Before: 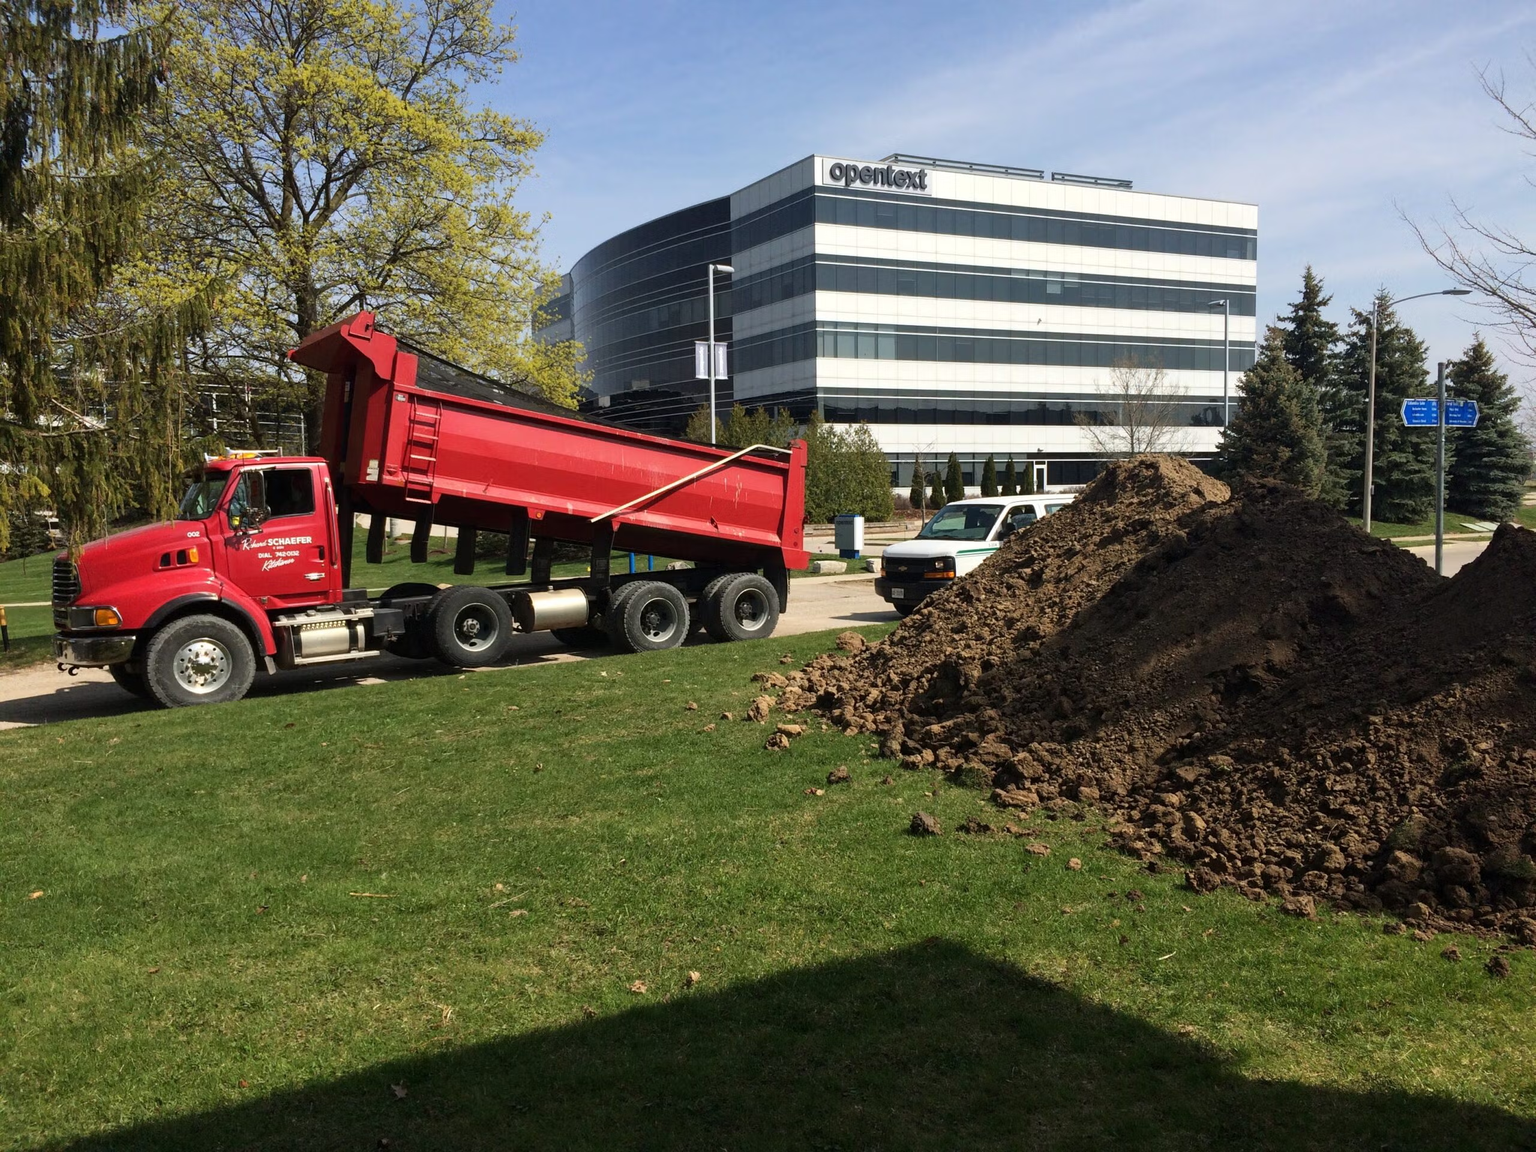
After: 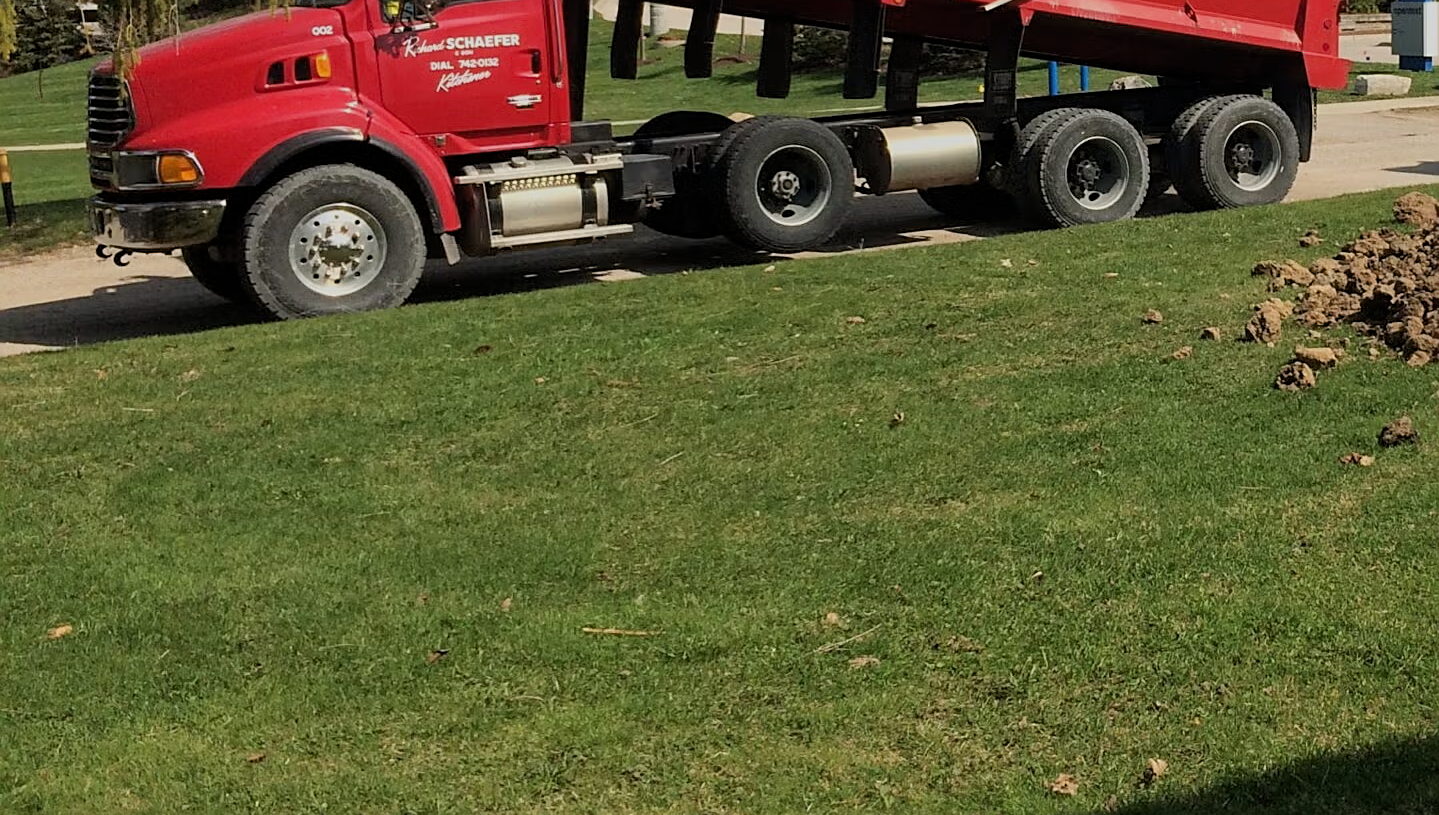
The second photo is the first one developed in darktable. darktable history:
sharpen: on, module defaults
crop: top 44.817%, right 43.752%, bottom 12.706%
filmic rgb: middle gray luminance 18.31%, black relative exposure -10.45 EV, white relative exposure 3.42 EV, threshold 5.95 EV, target black luminance 0%, hardness 6.04, latitude 98.35%, contrast 0.848, shadows ↔ highlights balance 0.377%, color science v6 (2022), enable highlight reconstruction true
